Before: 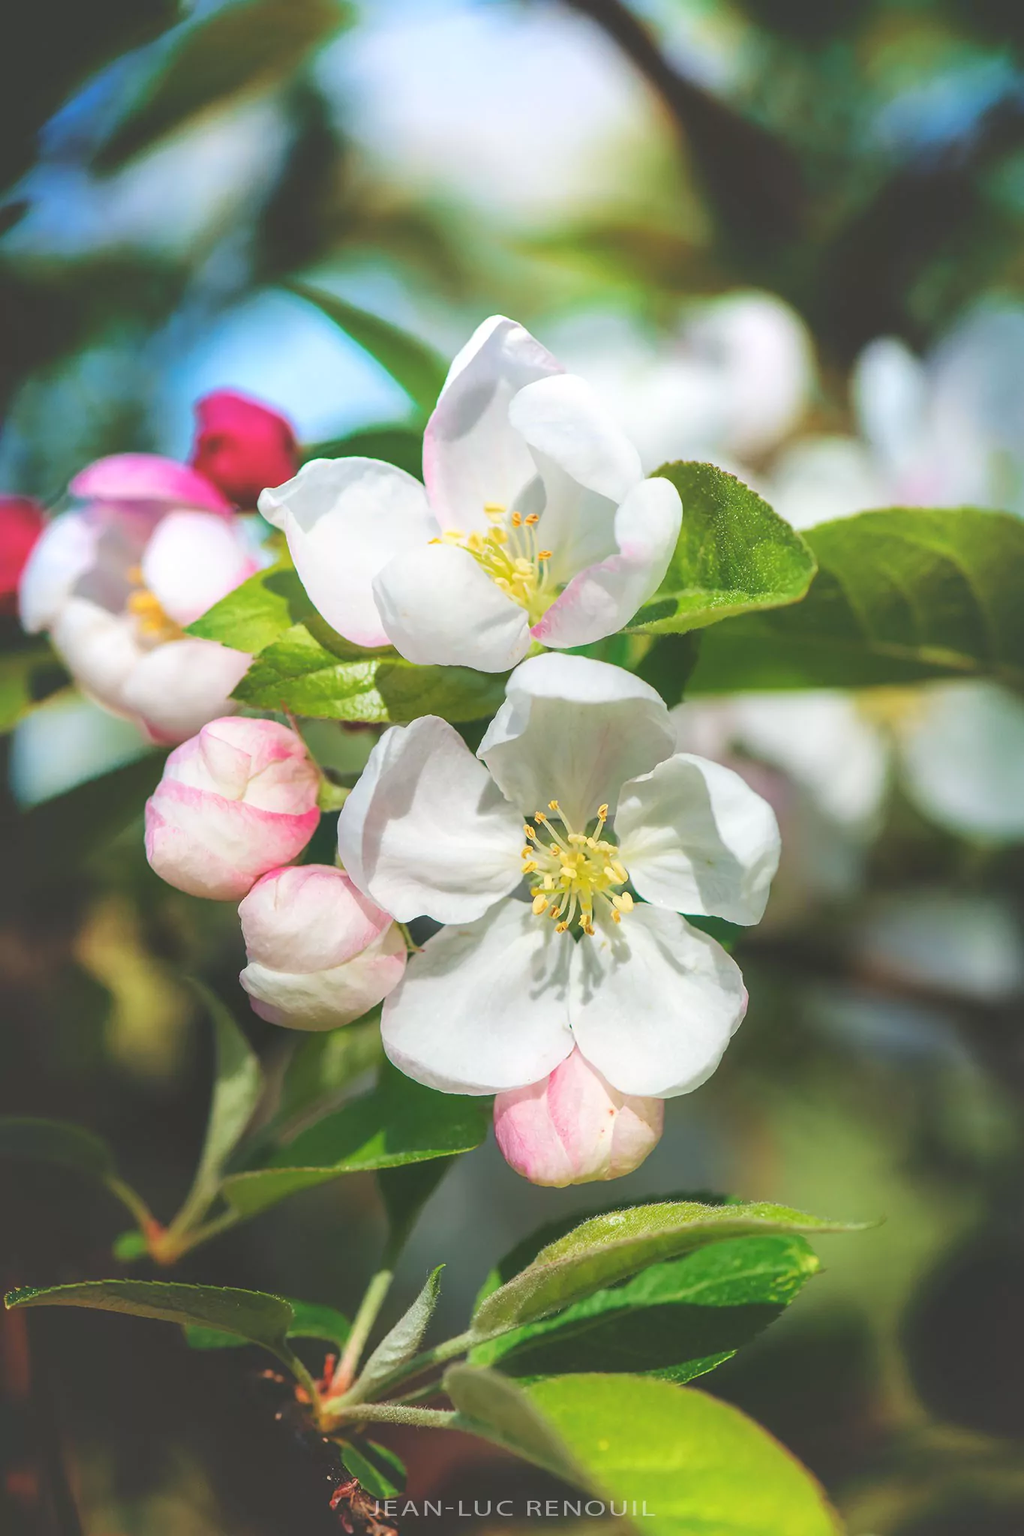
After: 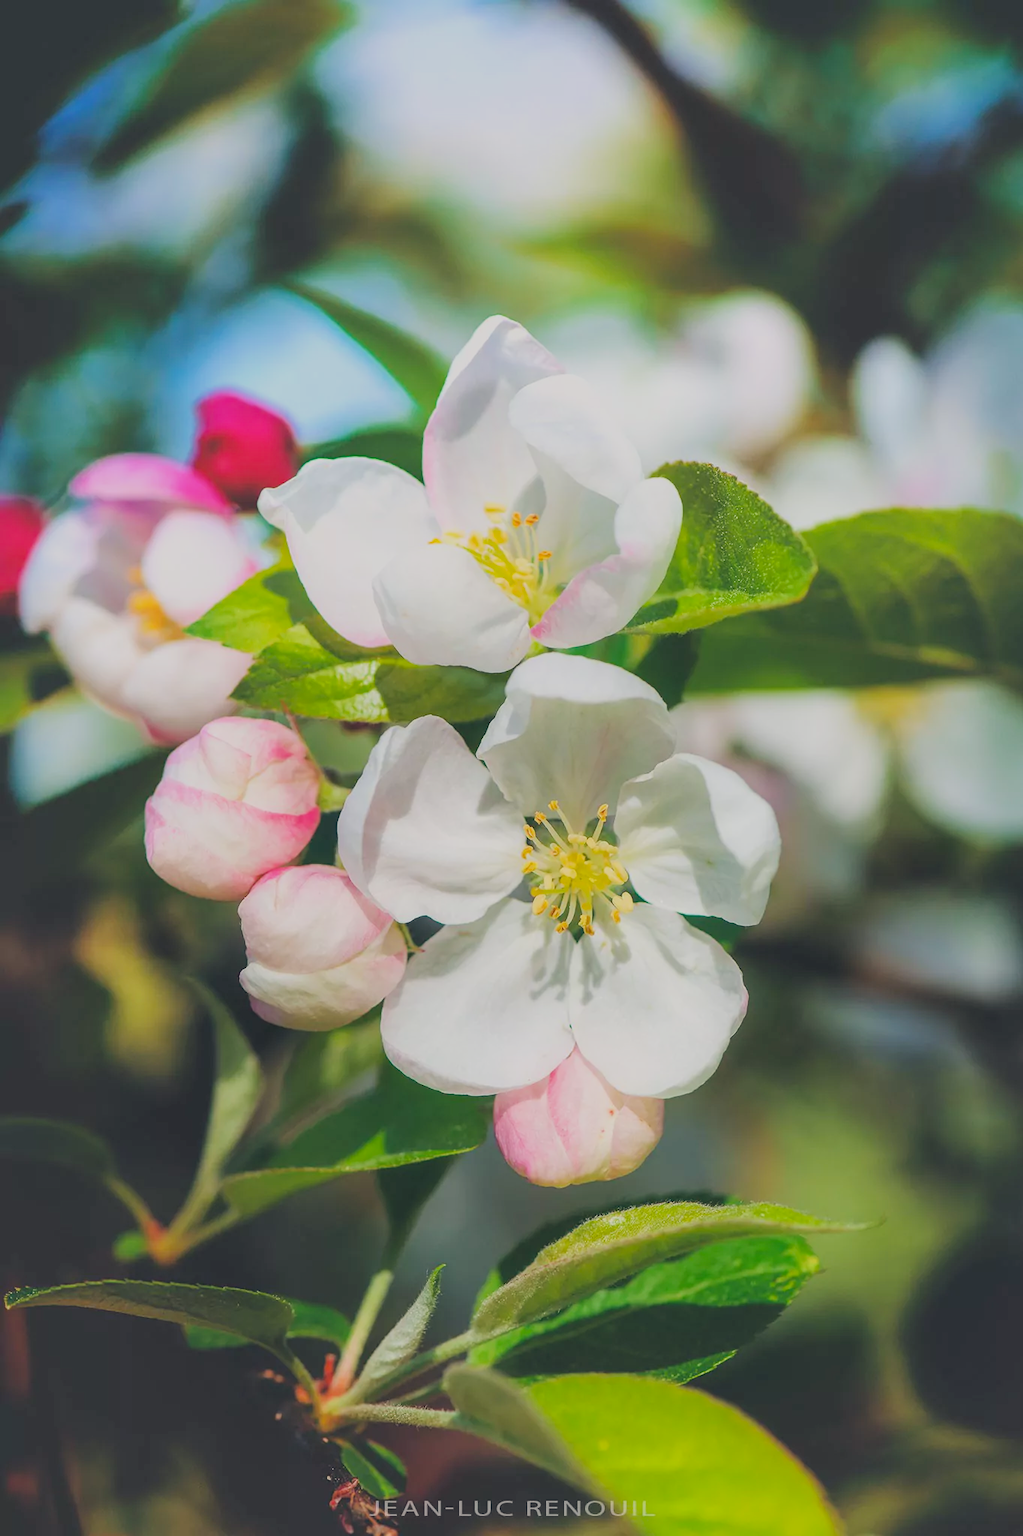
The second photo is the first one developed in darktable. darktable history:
filmic rgb: black relative exposure -7.65 EV, white relative exposure 4.56 EV, hardness 3.61
color balance rgb: shadows lift › hue 87.51°, highlights gain › chroma 0.68%, highlights gain › hue 55.1°, global offset › chroma 0.13%, global offset › hue 253.66°, linear chroma grading › global chroma 0.5%, perceptual saturation grading › global saturation 16.38%
